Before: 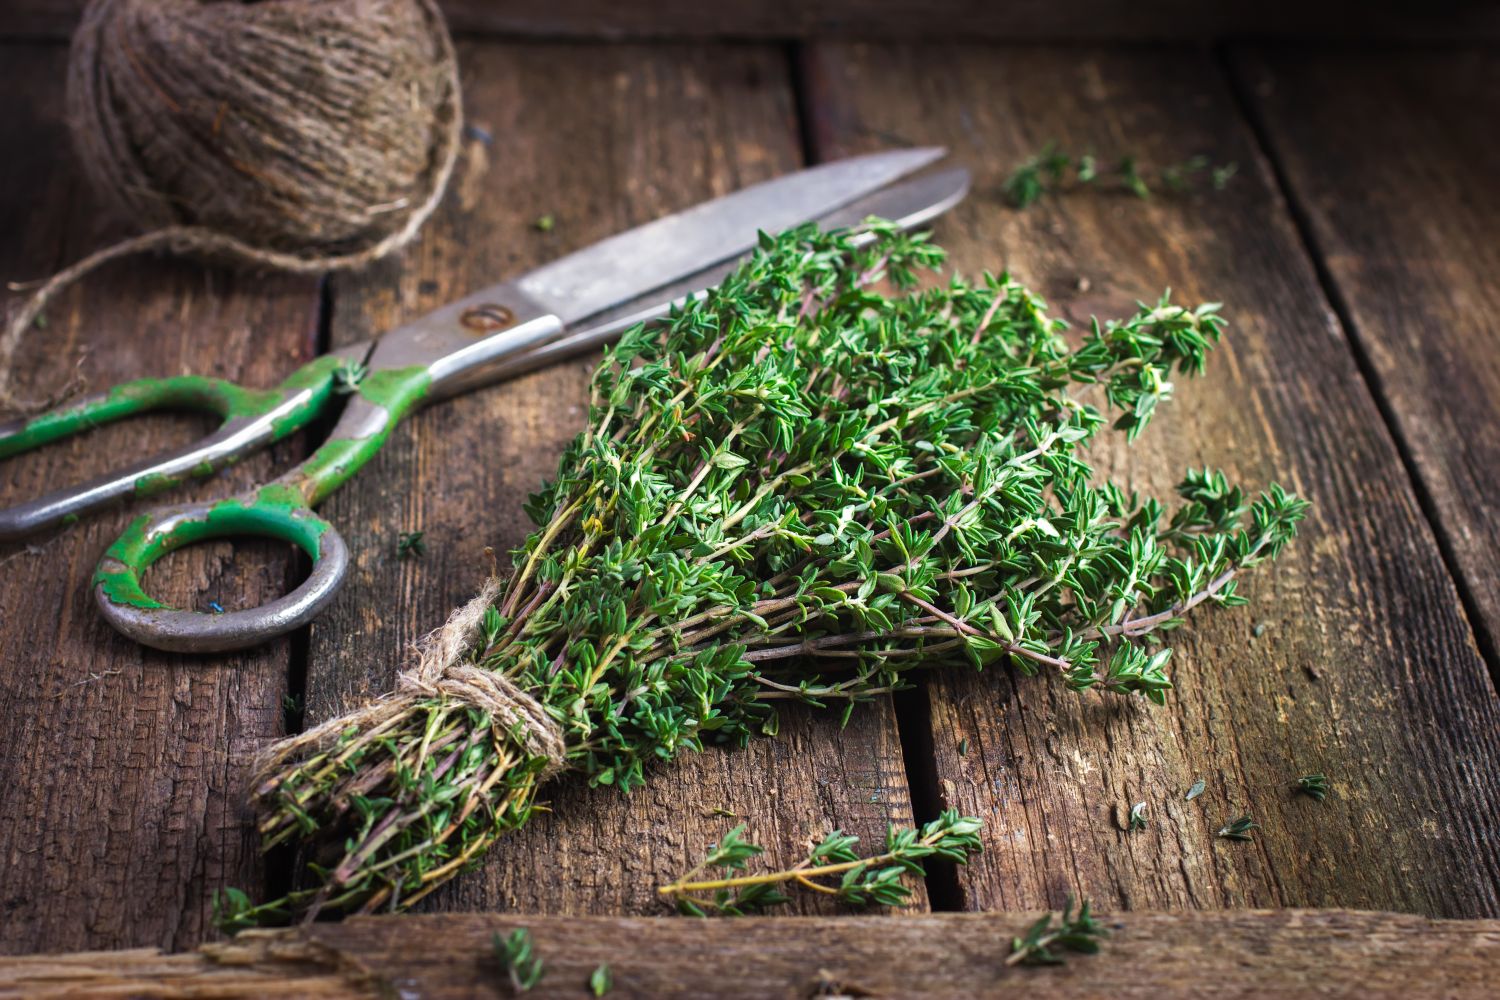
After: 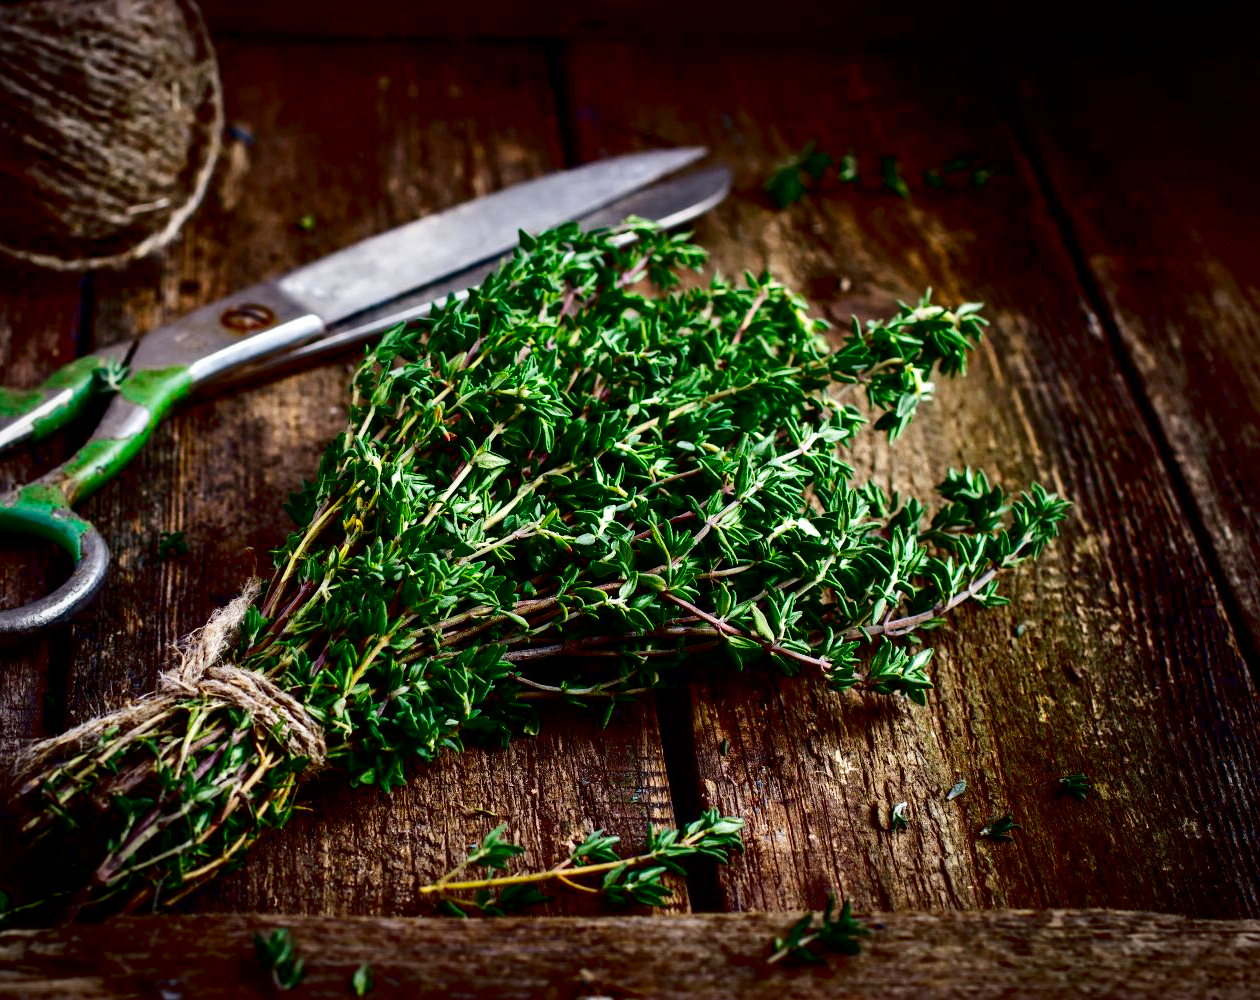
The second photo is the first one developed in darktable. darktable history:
vignetting: fall-off radius 61.13%, brightness -0.287, center (0.037, -0.088)
contrast brightness saturation: contrast 0.185, brightness -0.222, saturation 0.105
exposure: black level correction 0.047, exposure 0.013 EV, compensate exposure bias true, compensate highlight preservation false
crop: left 15.957%
